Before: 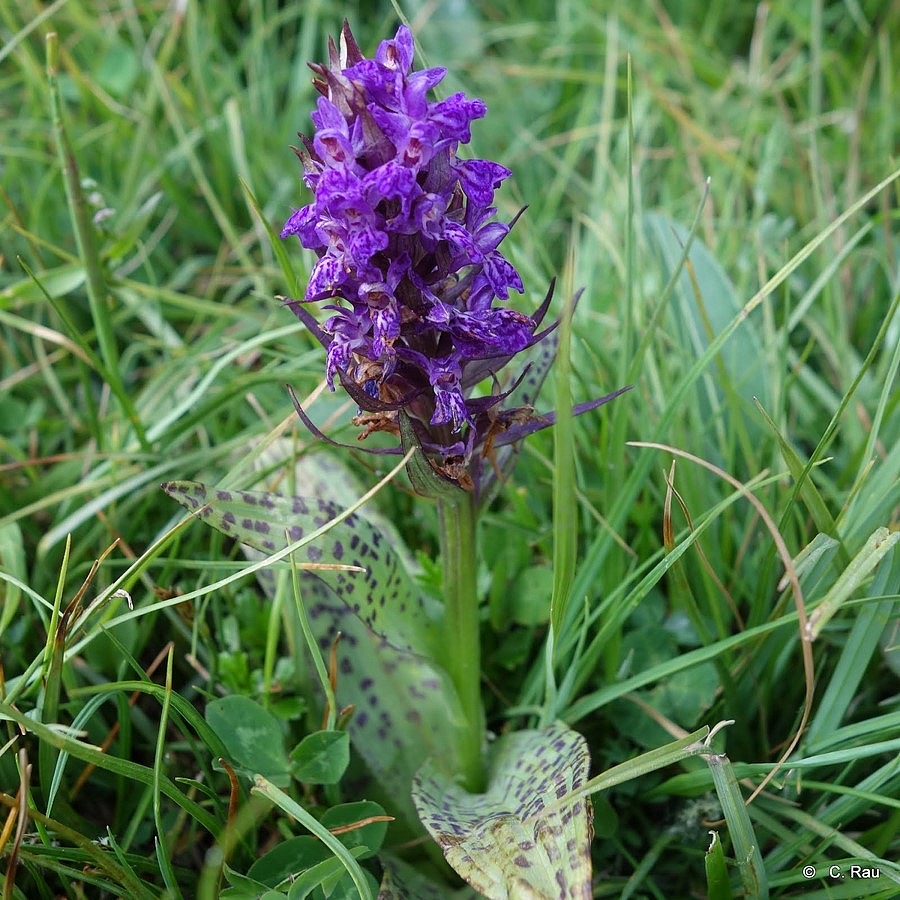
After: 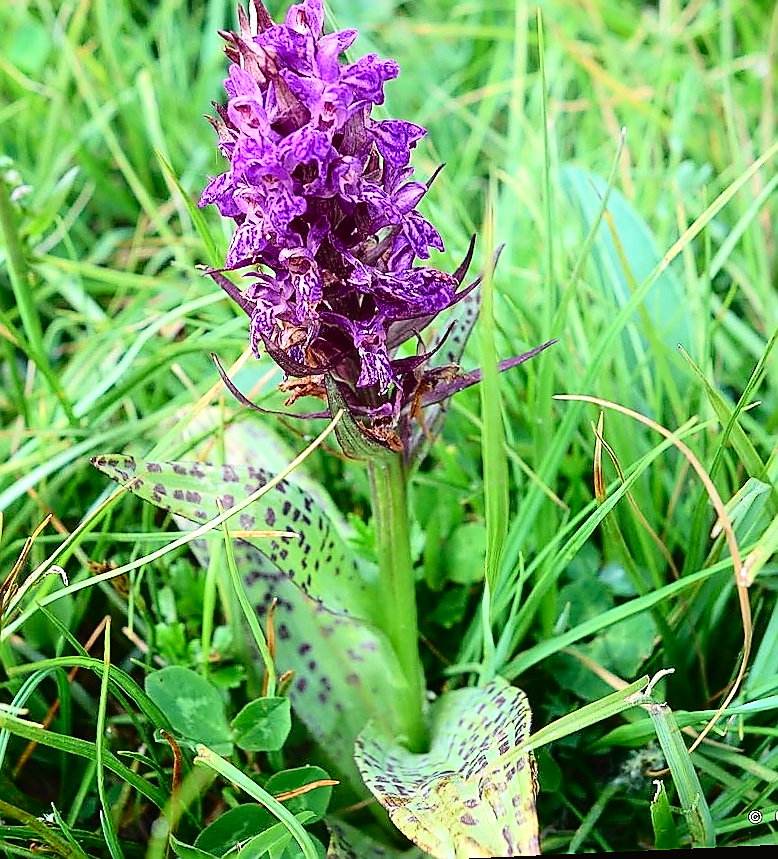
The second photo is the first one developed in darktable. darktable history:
tone curve: curves: ch0 [(0, 0.014) (0.17, 0.099) (0.392, 0.438) (0.725, 0.828) (0.872, 0.918) (1, 0.981)]; ch1 [(0, 0) (0.402, 0.36) (0.489, 0.491) (0.5, 0.503) (0.515, 0.52) (0.545, 0.572) (0.615, 0.662) (0.701, 0.725) (1, 1)]; ch2 [(0, 0) (0.42, 0.458) (0.485, 0.499) (0.503, 0.503) (0.531, 0.542) (0.561, 0.594) (0.644, 0.694) (0.717, 0.753) (1, 0.991)], color space Lab, independent channels
crop: left 9.807%, top 6.259%, right 7.334%, bottom 2.177%
exposure: black level correction 0, exposure 0.7 EV, compensate exposure bias true, compensate highlight preservation false
rotate and perspective: rotation -2.56°, automatic cropping off
sharpen: radius 1.4, amount 1.25, threshold 0.7
